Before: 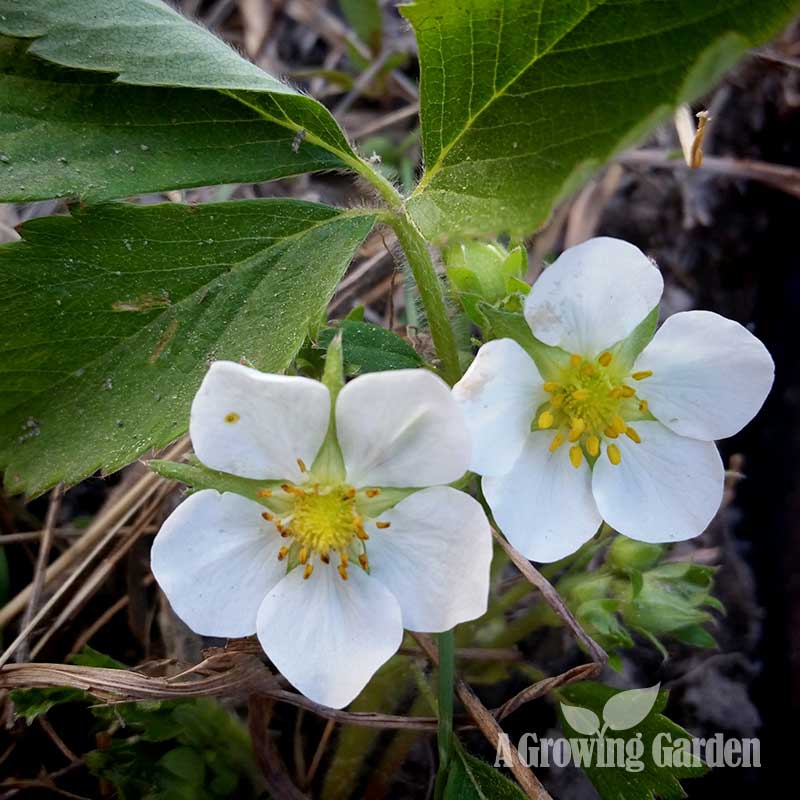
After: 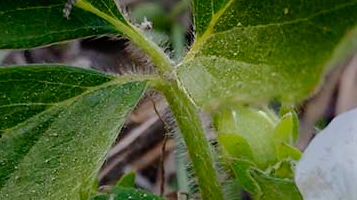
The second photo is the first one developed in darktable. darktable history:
crop: left 28.64%, top 16.832%, right 26.637%, bottom 58.055%
exposure: exposure -0.242 EV, compensate highlight preservation false
tone curve: curves: ch0 [(0, 0) (0.003, 0.001) (0.011, 0.002) (0.025, 0.007) (0.044, 0.015) (0.069, 0.022) (0.1, 0.03) (0.136, 0.056) (0.177, 0.115) (0.224, 0.177) (0.277, 0.244) (0.335, 0.322) (0.399, 0.398) (0.468, 0.471) (0.543, 0.545) (0.623, 0.614) (0.709, 0.685) (0.801, 0.765) (0.898, 0.867) (1, 1)], preserve colors none
